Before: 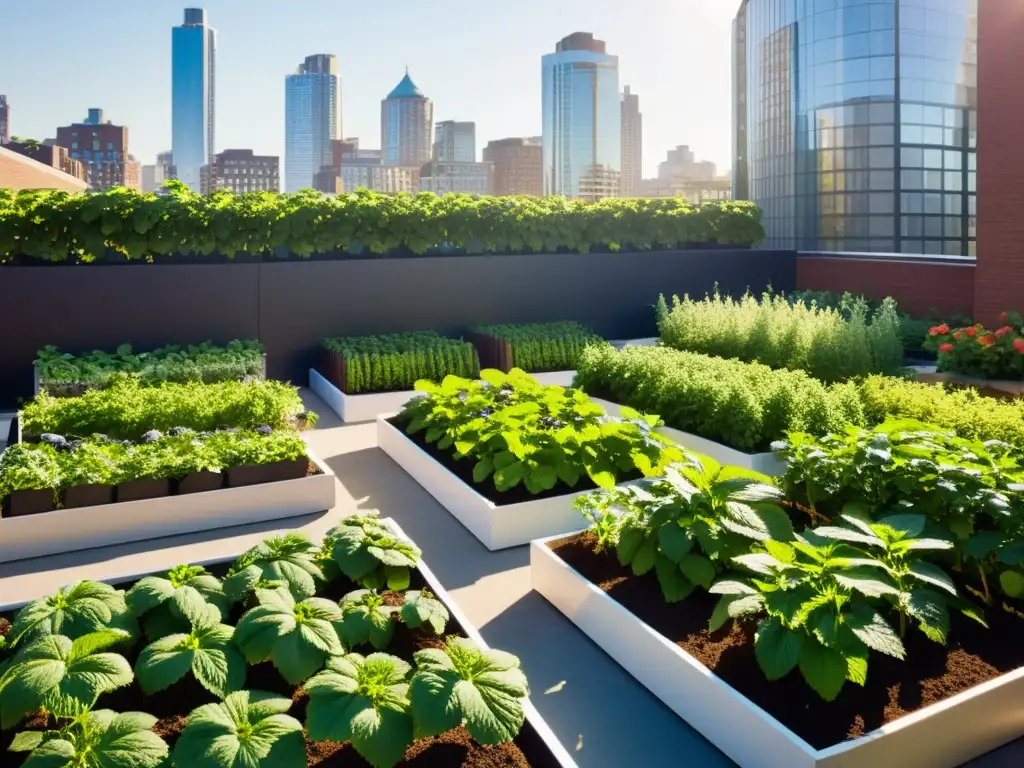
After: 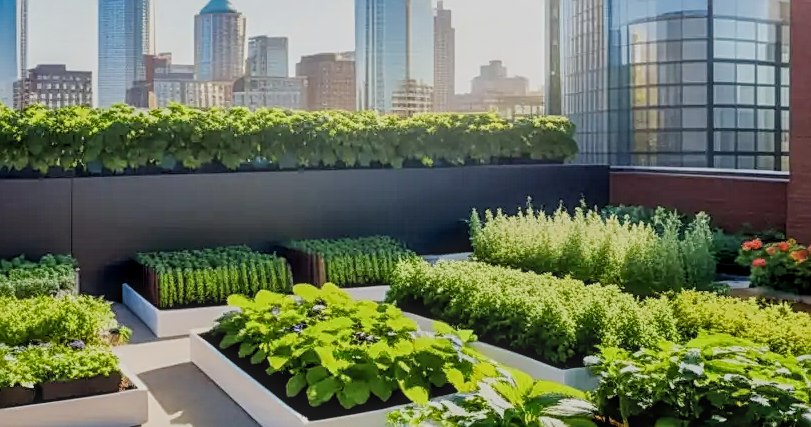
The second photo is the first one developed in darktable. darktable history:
local contrast: highlights 75%, shadows 55%, detail 176%, midtone range 0.211
exposure: black level correction 0.005, exposure 0.017 EV, compensate exposure bias true, compensate highlight preservation false
sharpen: on, module defaults
crop: left 18.311%, top 11.072%, right 2.475%, bottom 33.288%
filmic rgb: black relative exposure -7.65 EV, white relative exposure 4.56 EV, hardness 3.61
